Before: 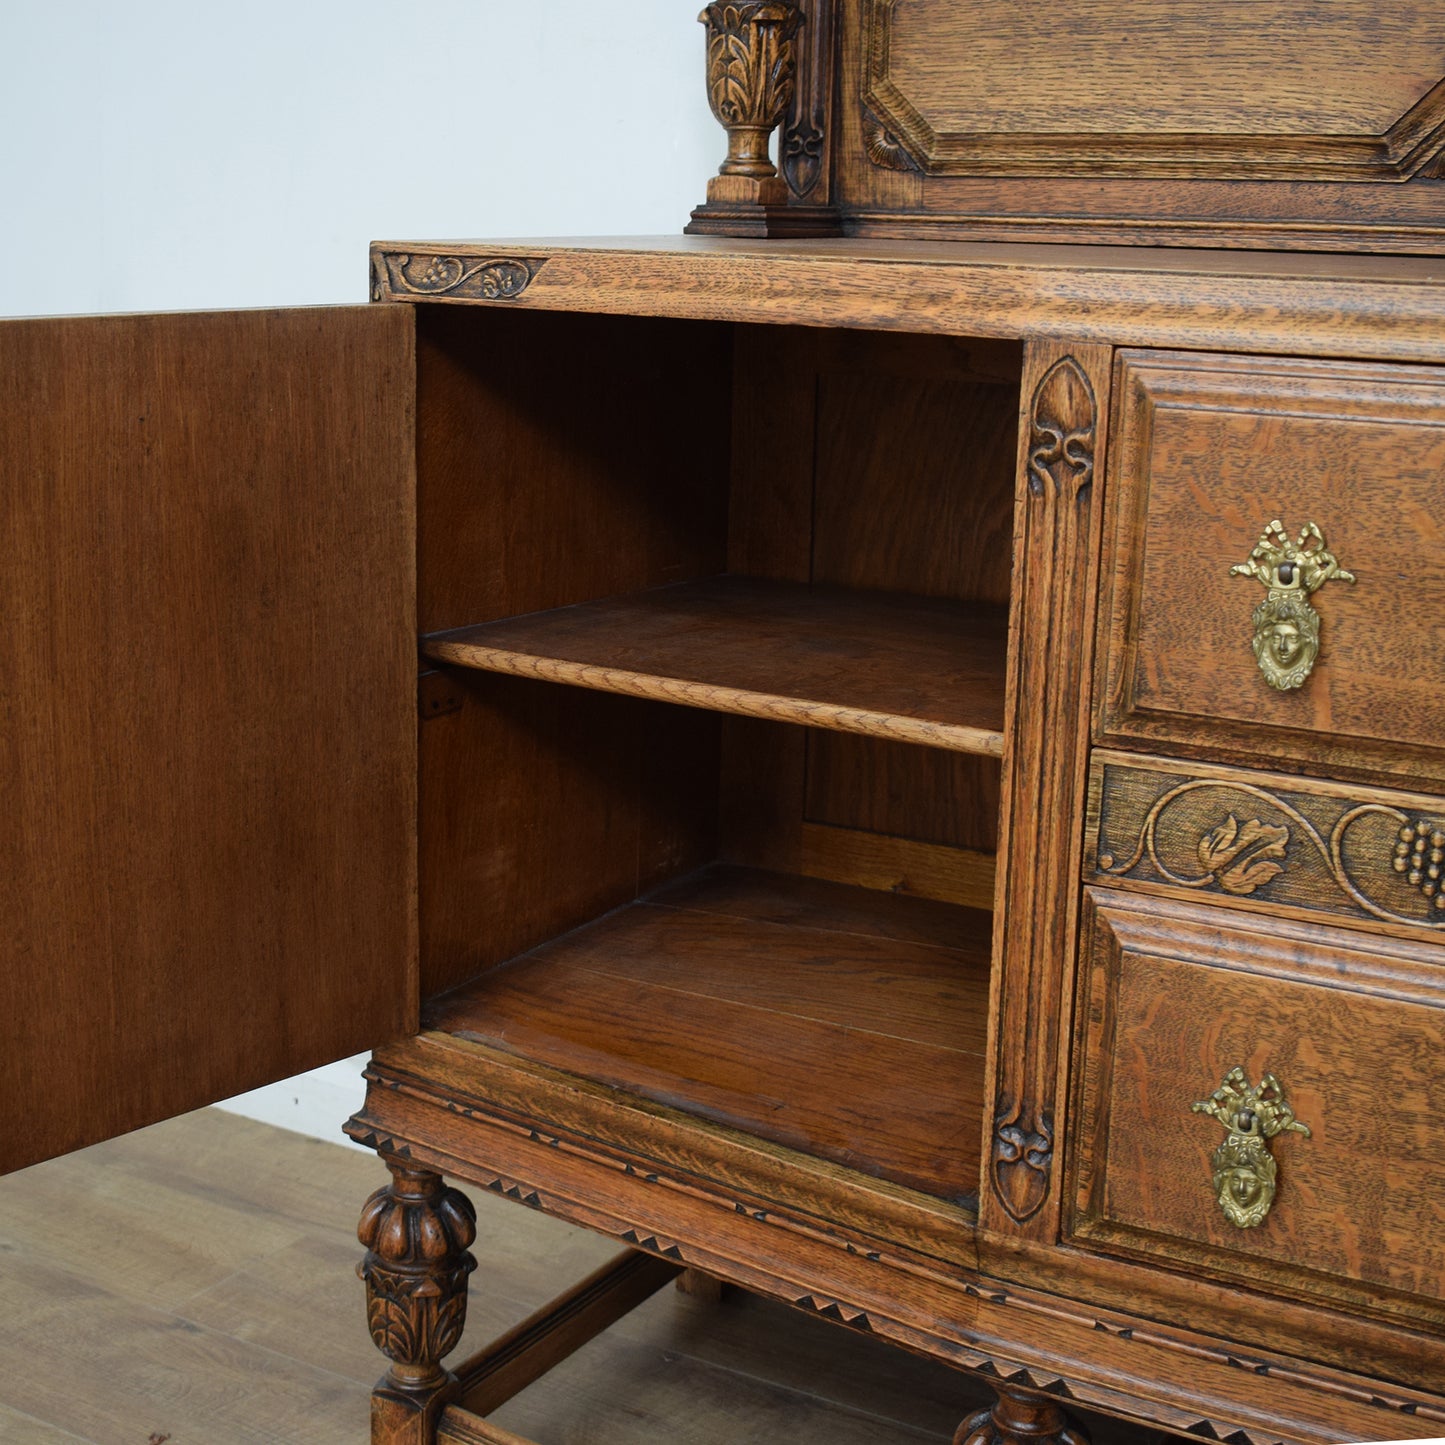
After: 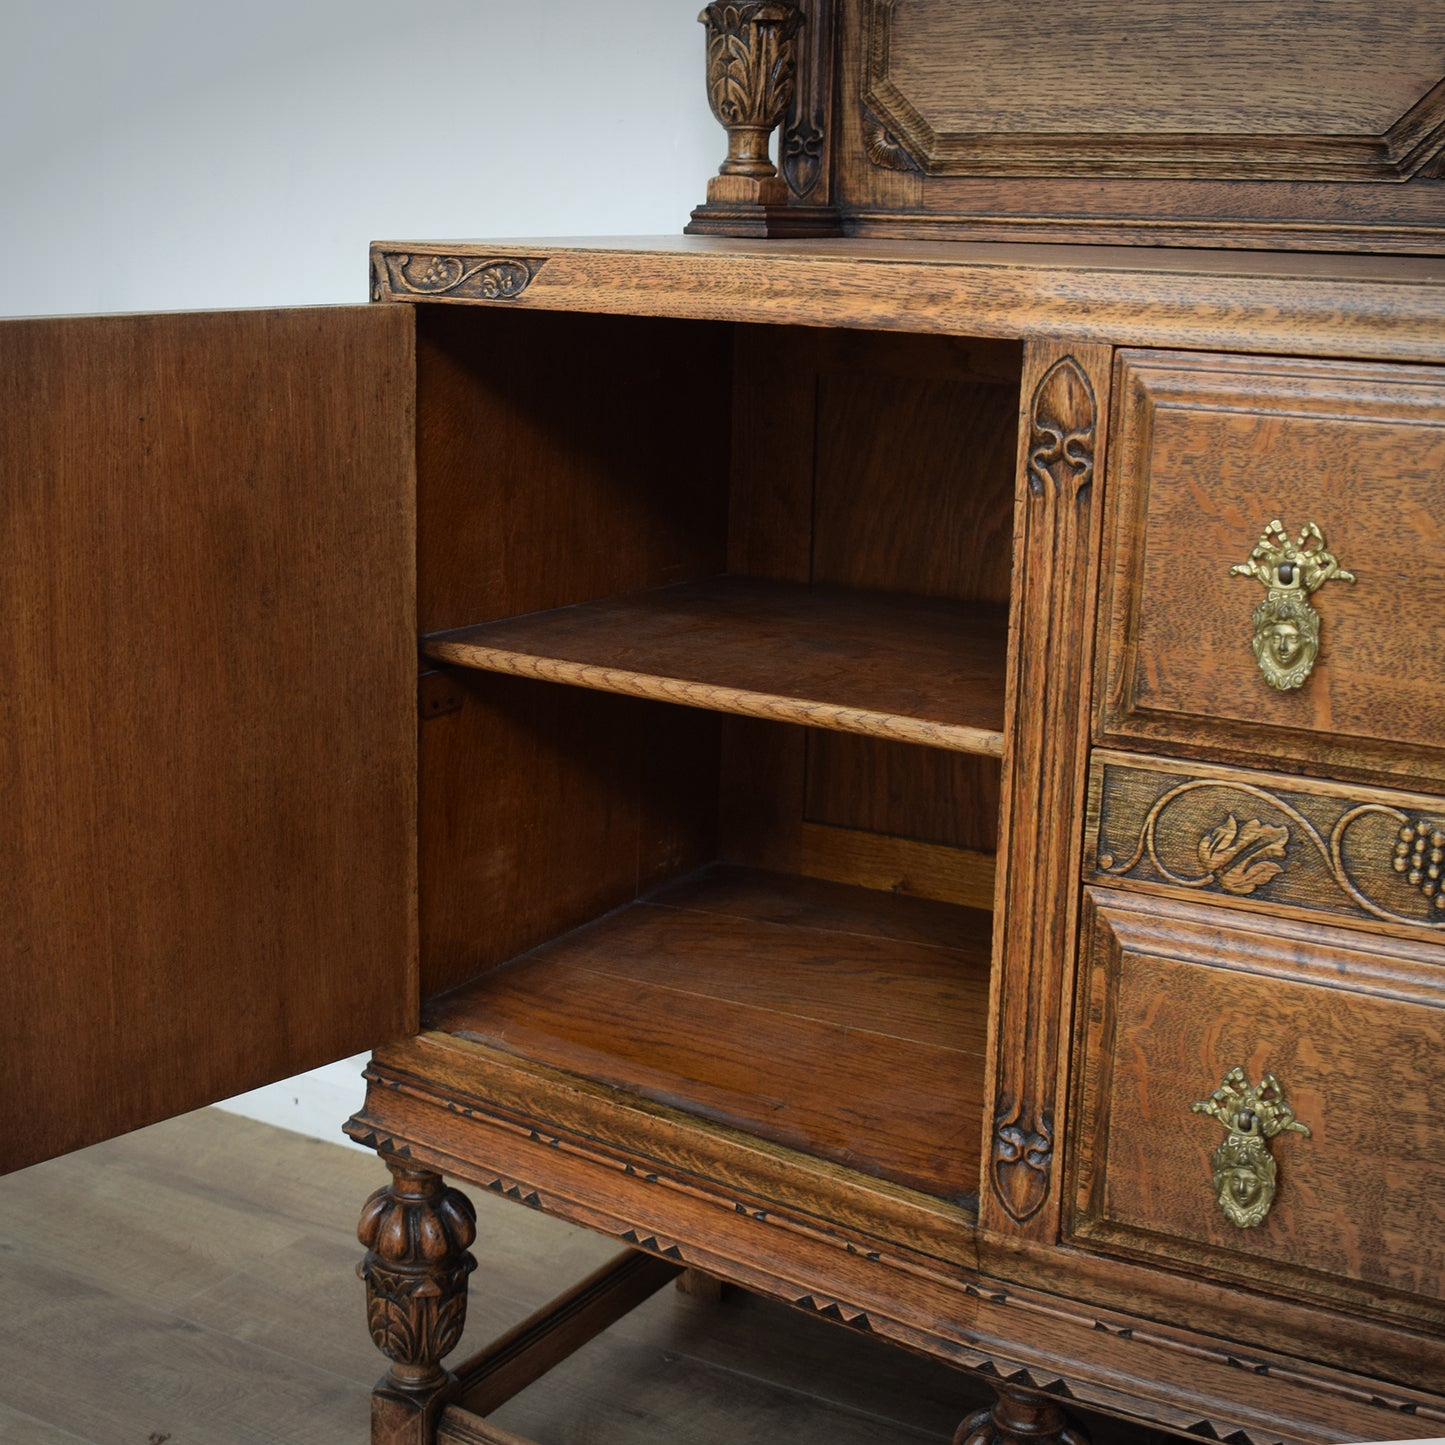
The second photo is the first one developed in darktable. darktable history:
vignetting: fall-off start 99.6%, brightness -0.402, saturation -0.299, width/height ratio 1.324
